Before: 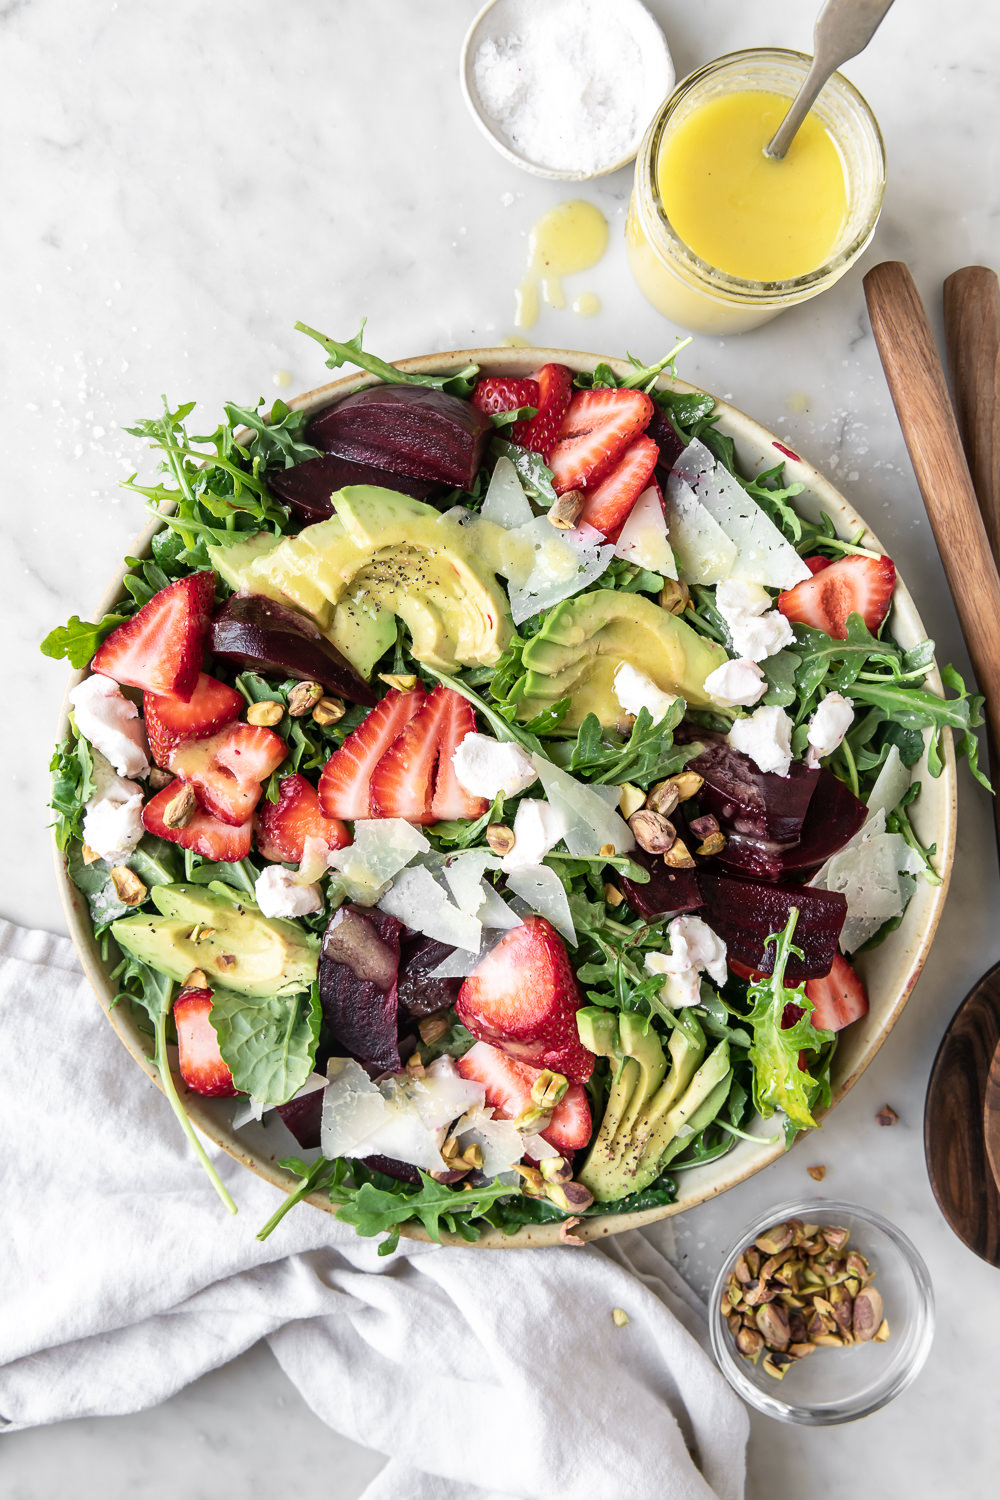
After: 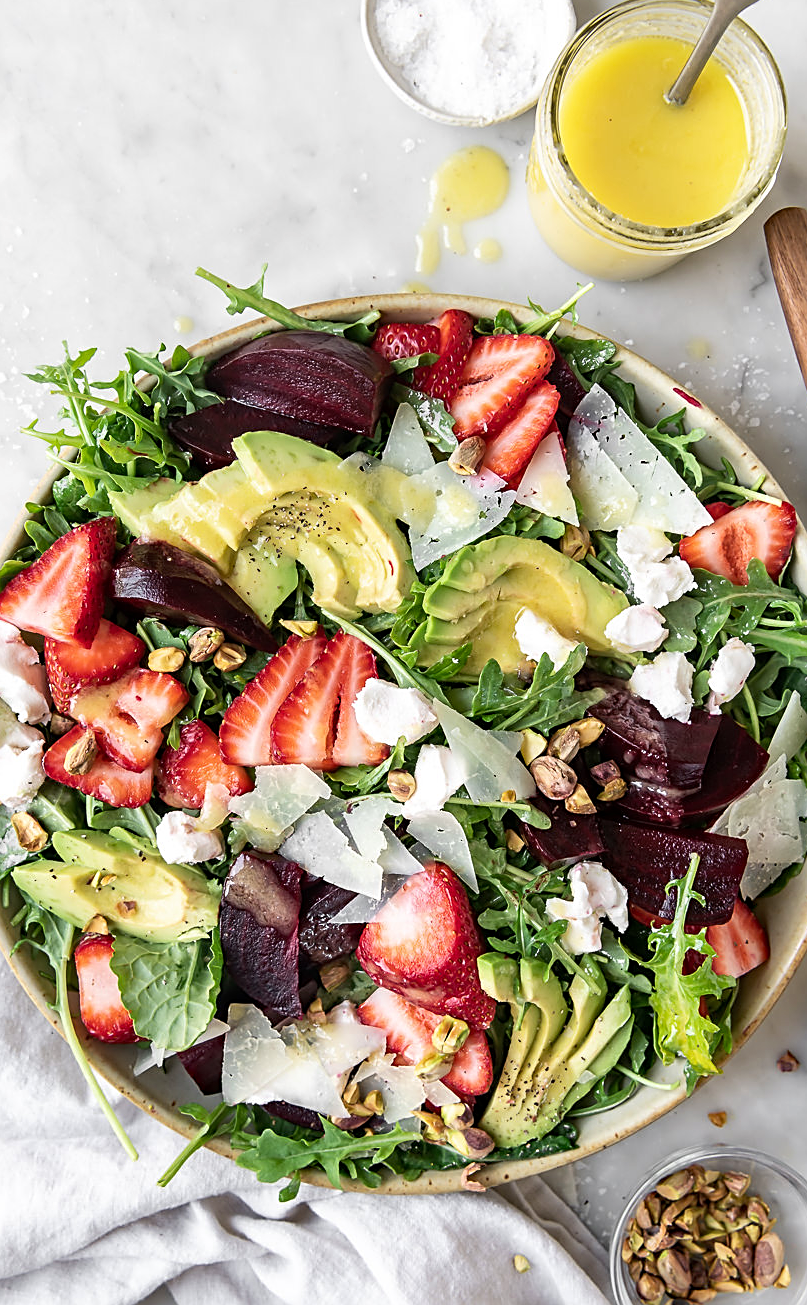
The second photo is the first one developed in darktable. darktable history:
sharpen: on, module defaults
haze removal: compatibility mode true, adaptive false
crop: left 9.93%, top 3.657%, right 9.193%, bottom 9.312%
